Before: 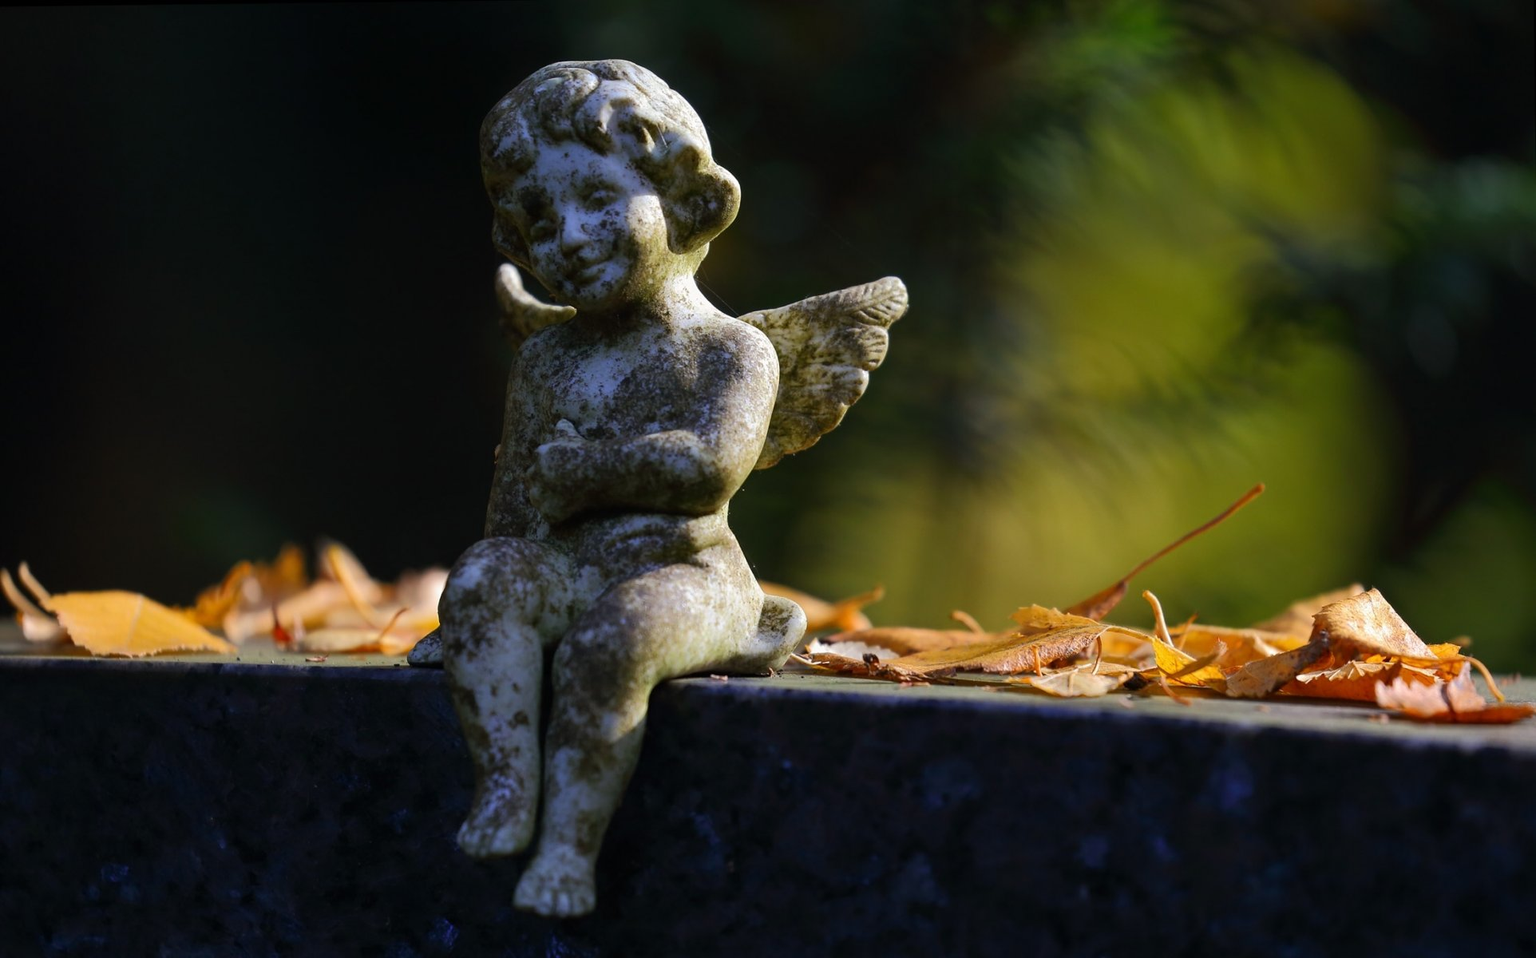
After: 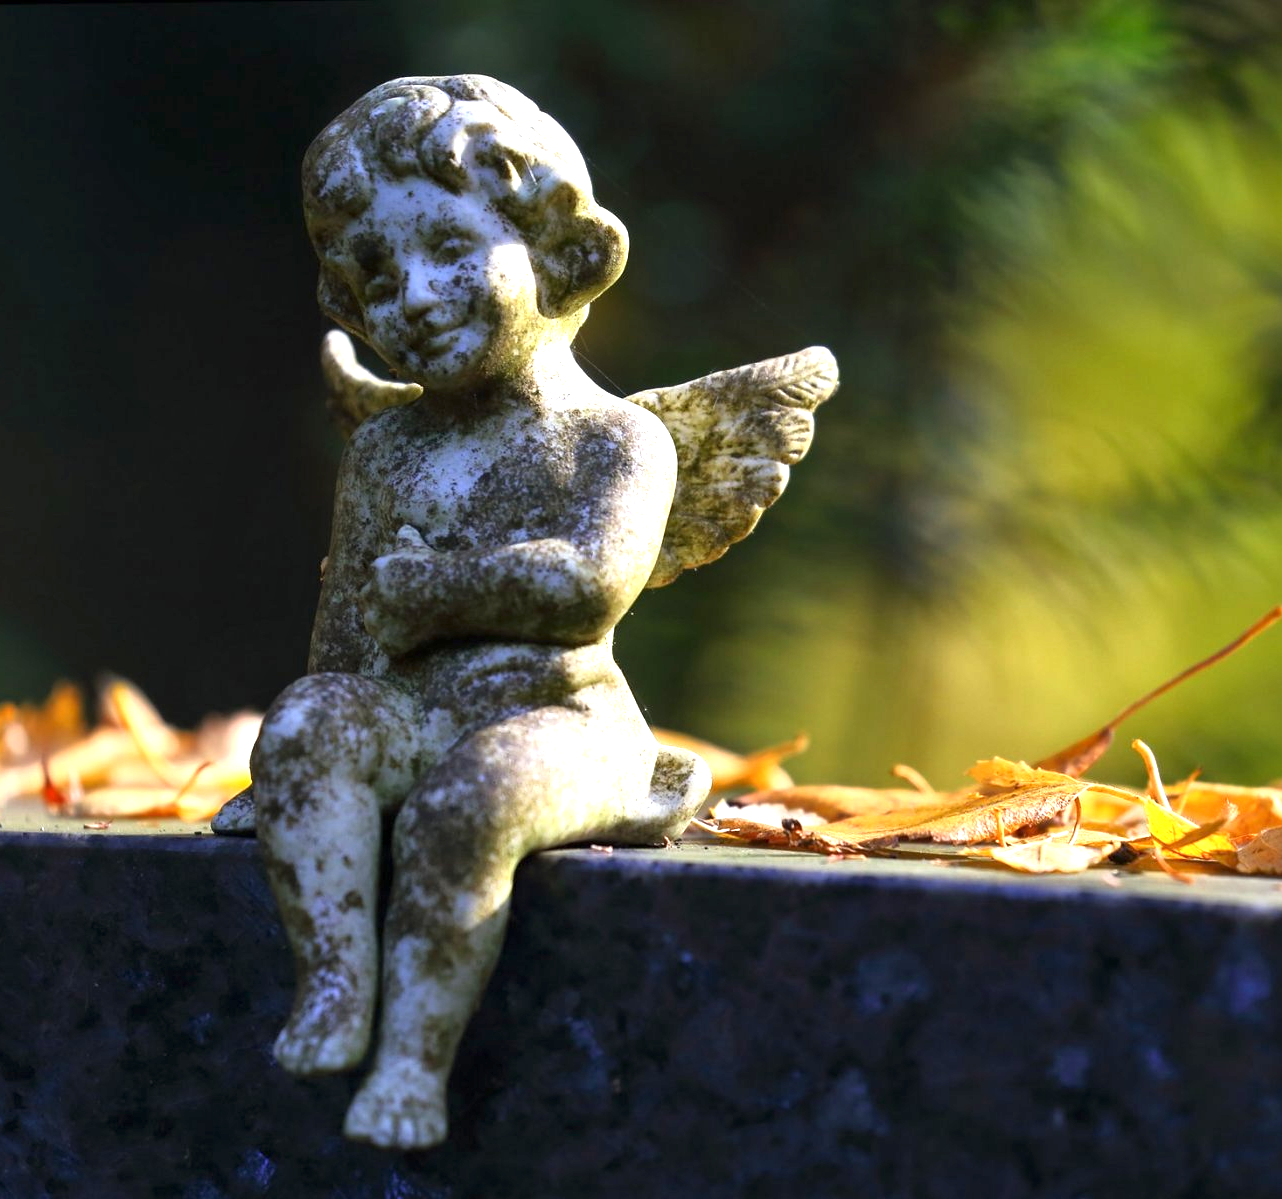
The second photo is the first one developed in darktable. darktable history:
crop and rotate: left 15.546%, right 17.787%
exposure: black level correction 0, exposure 1.2 EV, compensate exposure bias true, compensate highlight preservation false
local contrast: mode bilateral grid, contrast 20, coarseness 50, detail 120%, midtone range 0.2
